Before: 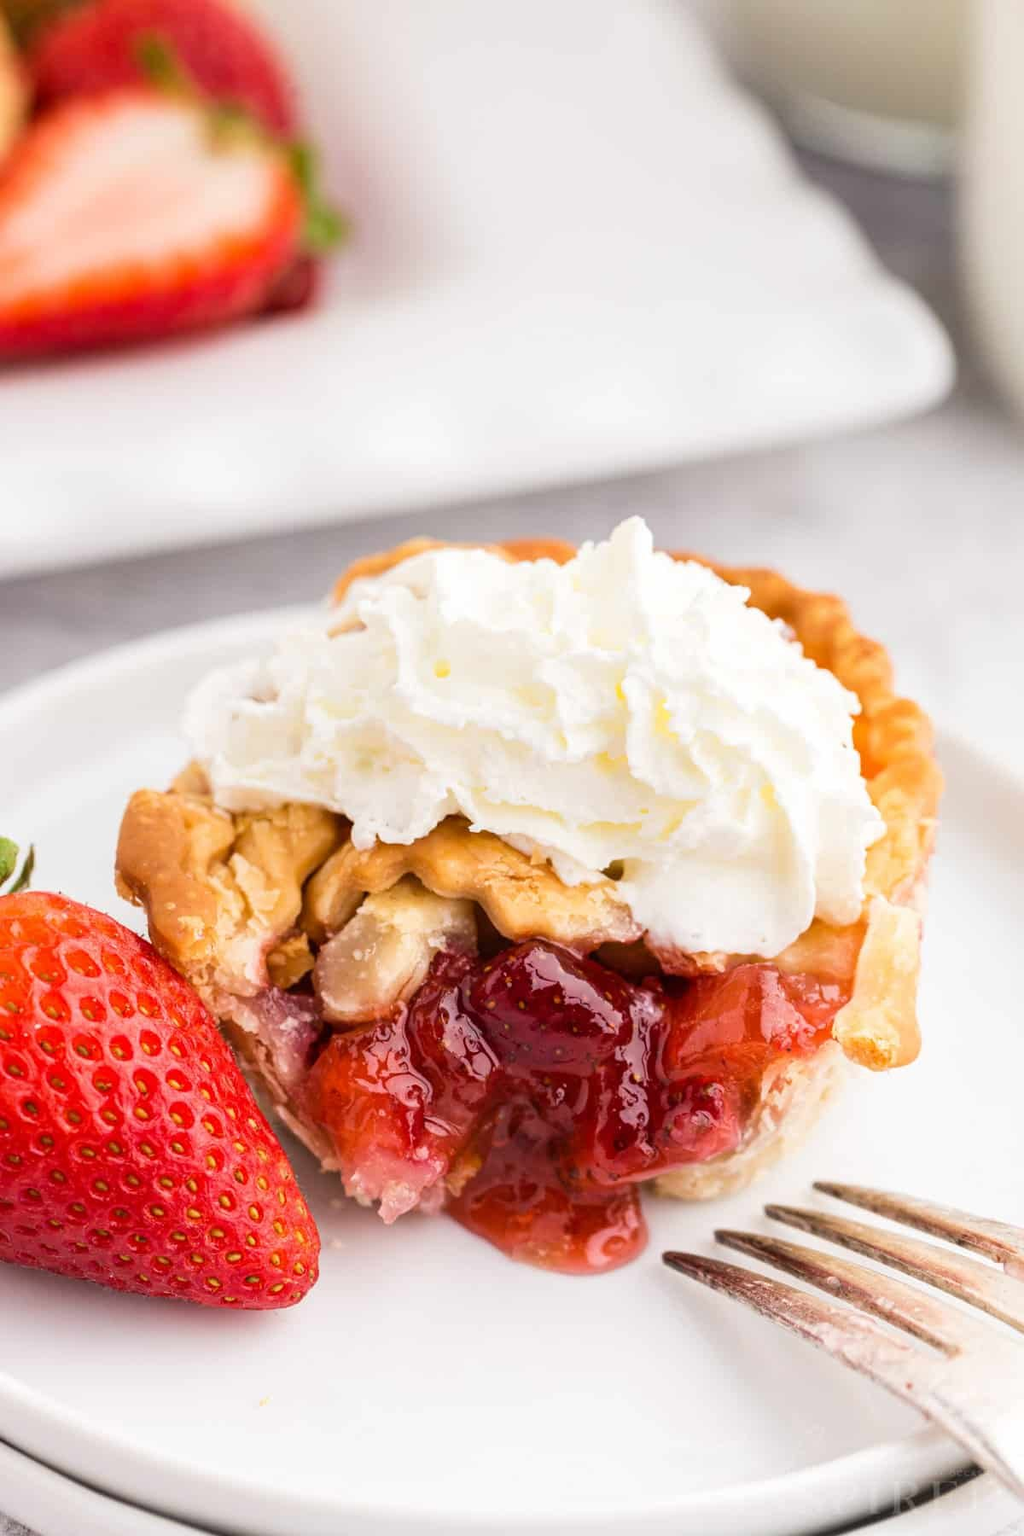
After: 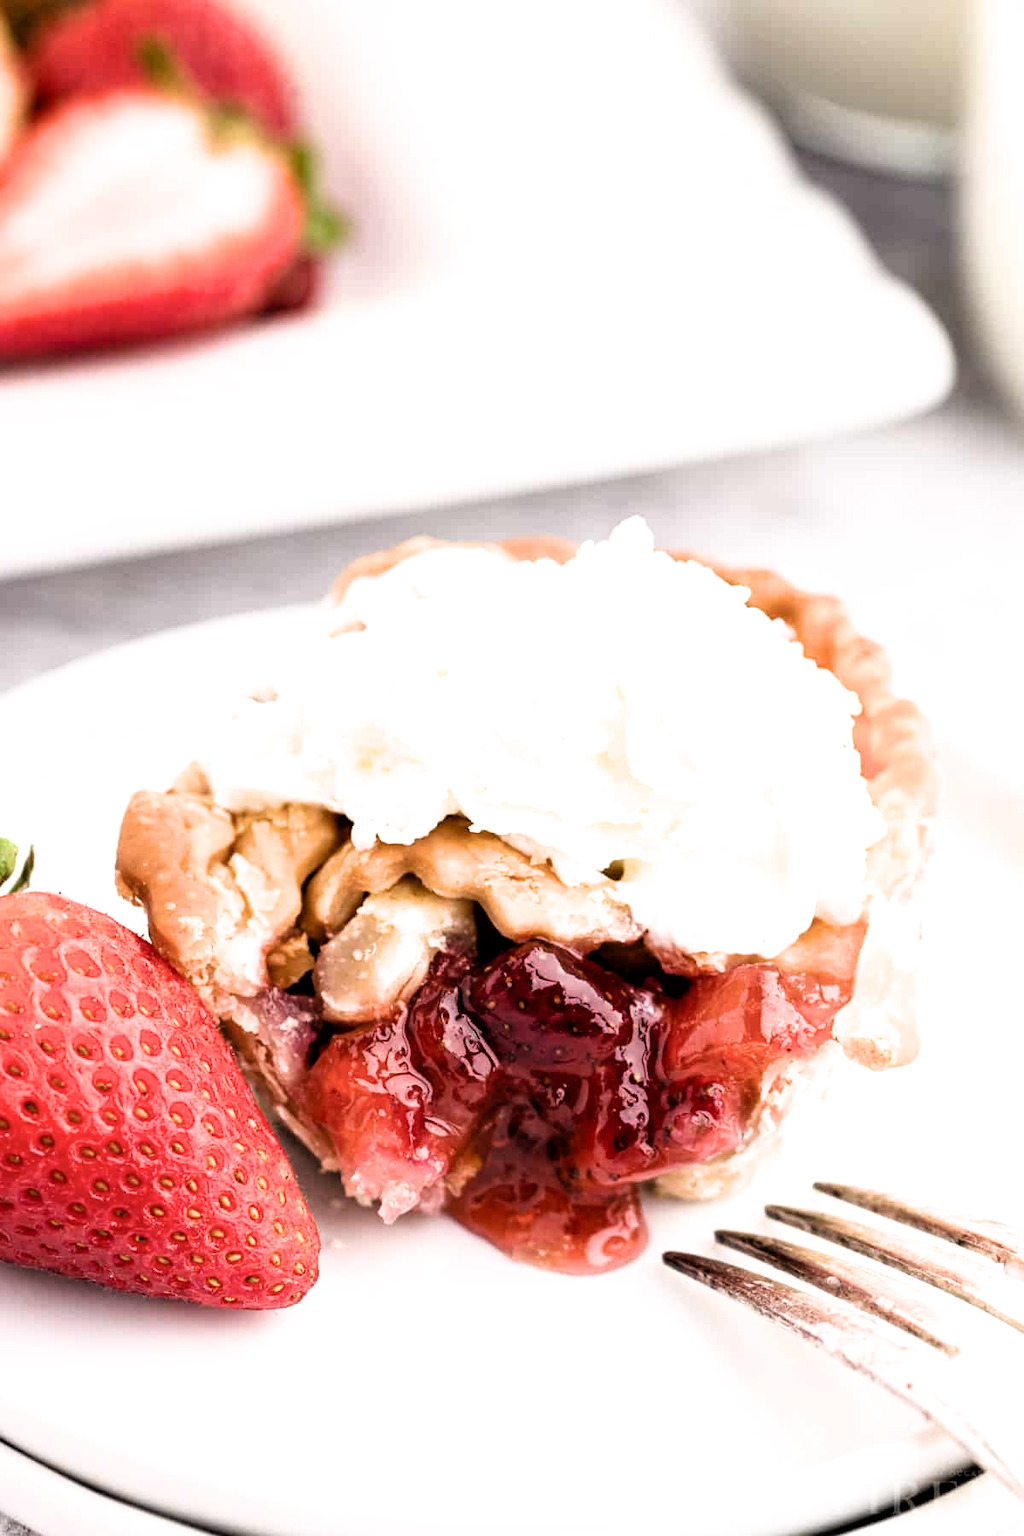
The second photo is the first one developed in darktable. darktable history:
filmic rgb: black relative exposure -3.61 EV, white relative exposure 2.11 EV, hardness 3.63, color science v6 (2022)
